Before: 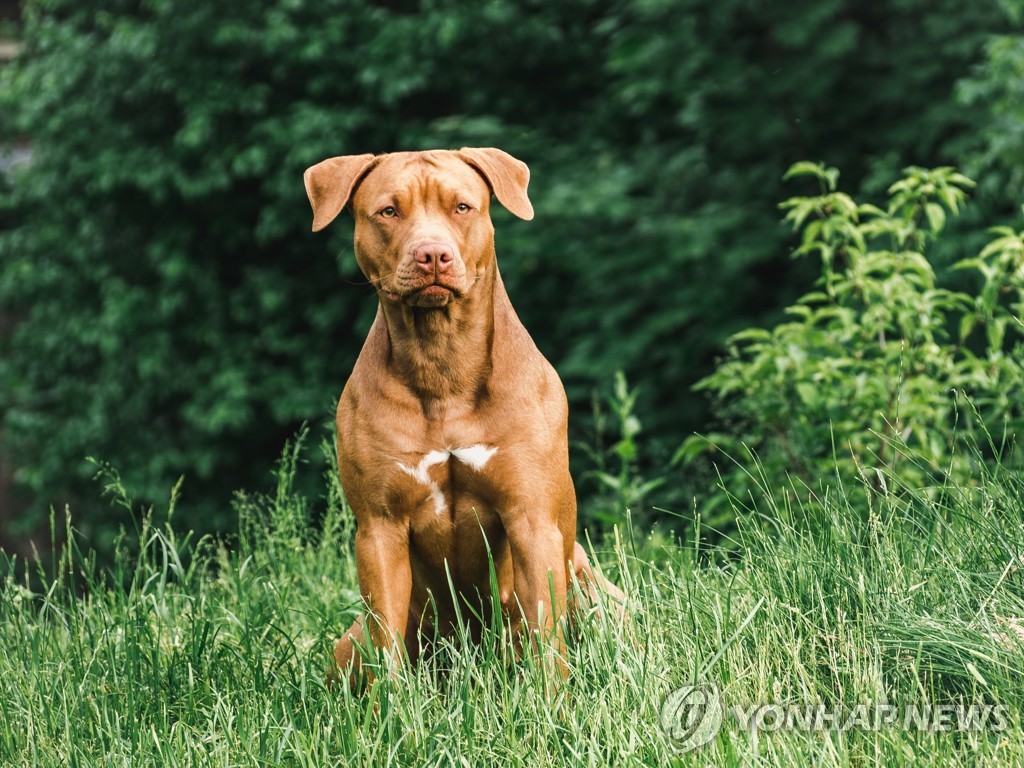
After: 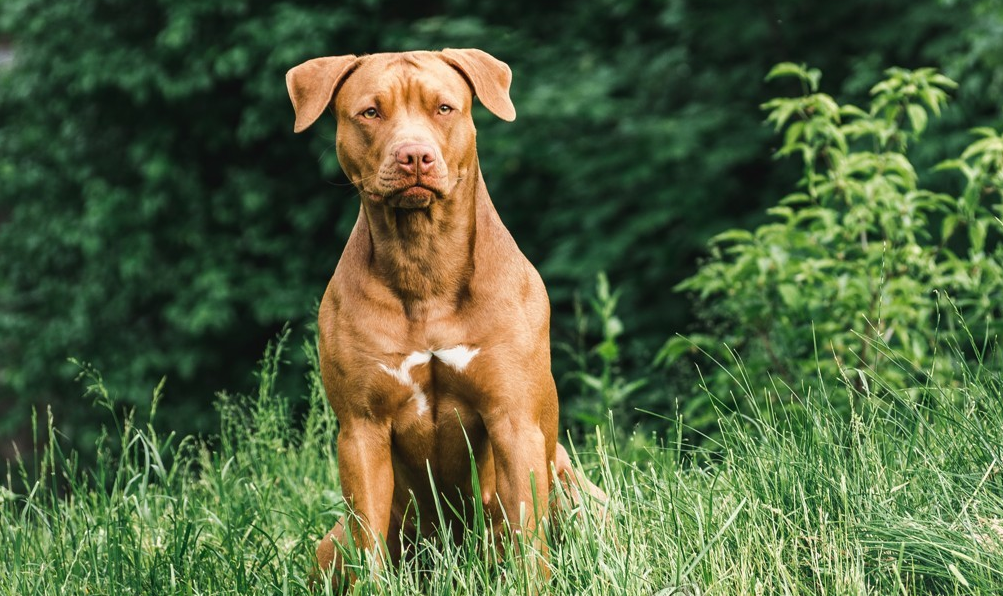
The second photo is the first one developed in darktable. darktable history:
crop and rotate: left 1.827%, top 12.993%, right 0.19%, bottom 9.385%
